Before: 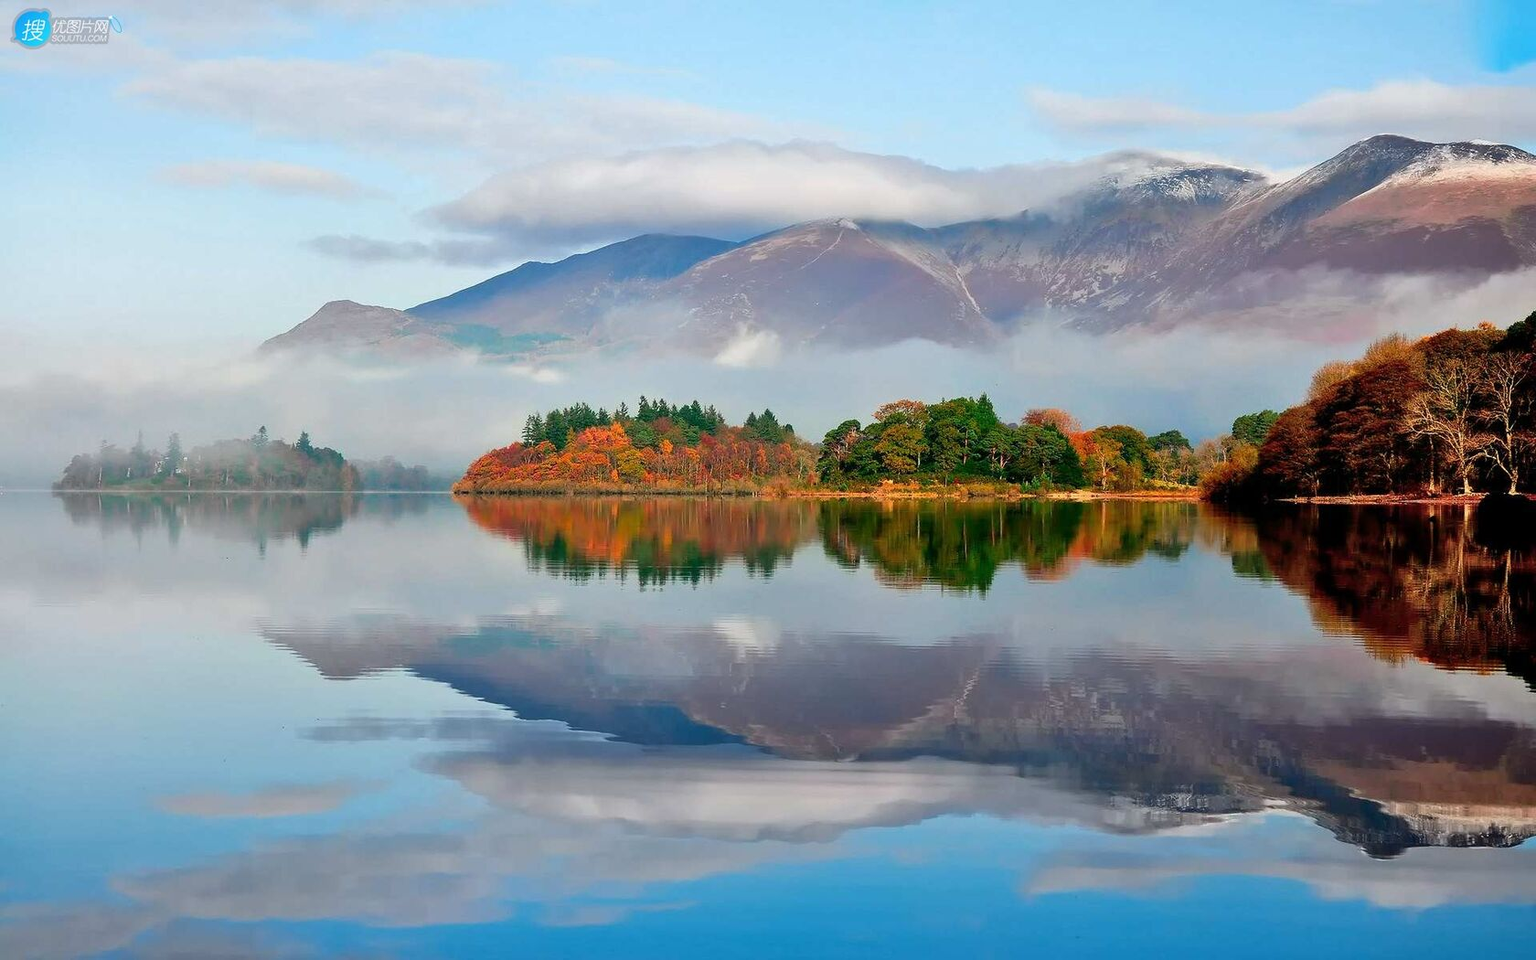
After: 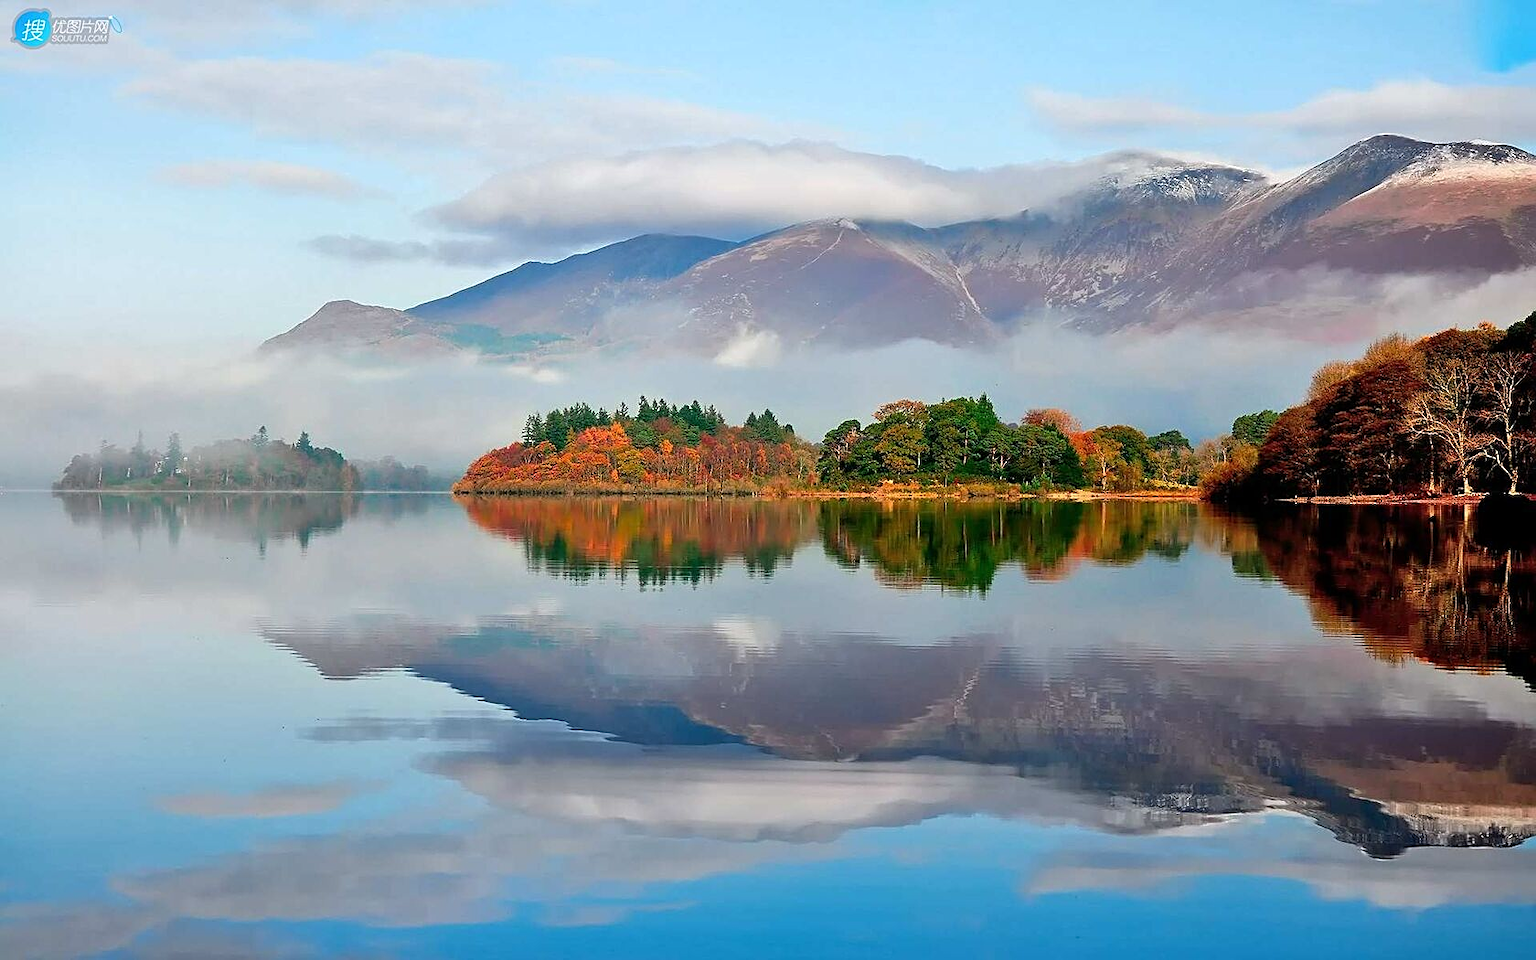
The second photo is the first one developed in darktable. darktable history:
levels: levels [0, 0.492, 0.984]
sharpen: on, module defaults
